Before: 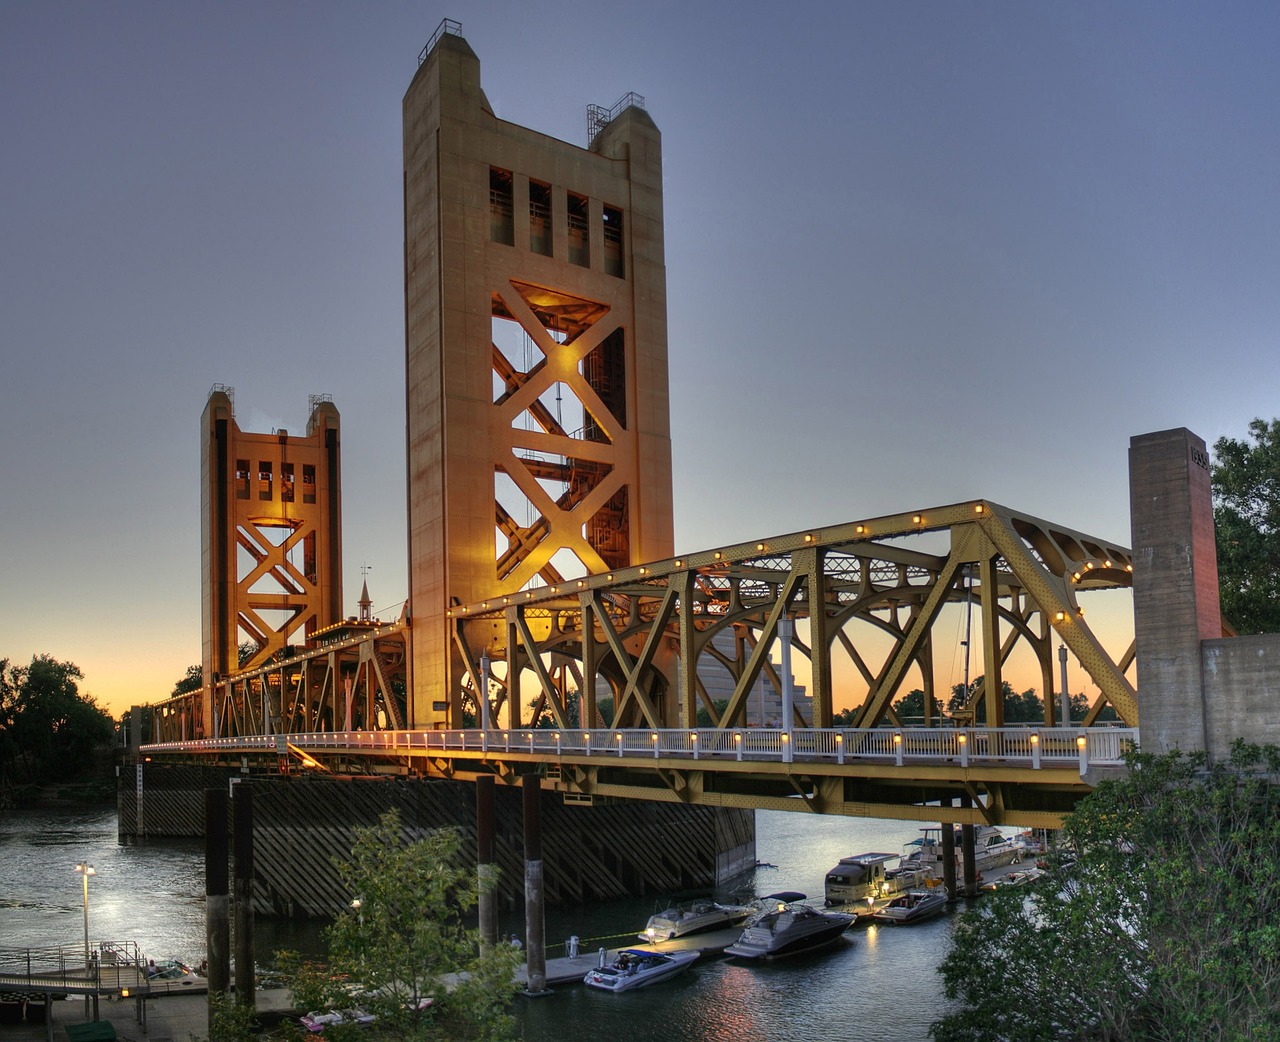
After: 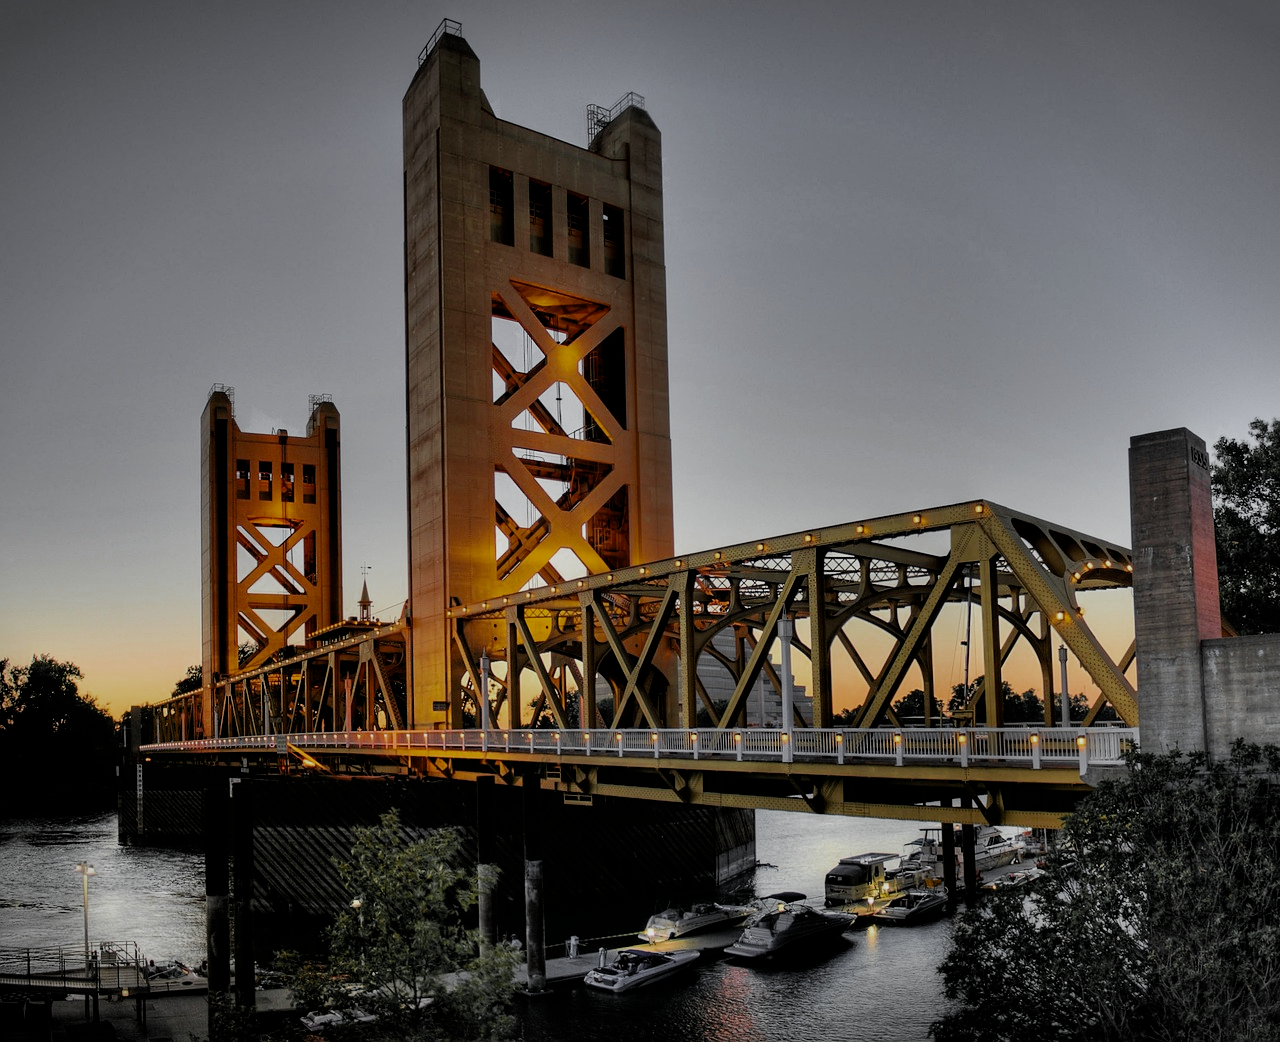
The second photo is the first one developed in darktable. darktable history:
exposure: black level correction 0.005, exposure 0.003 EV, compensate exposure bias true, compensate highlight preservation false
vignetting: fall-off start 99.2%, width/height ratio 1.325, unbound false
color zones: curves: ch0 [(0.004, 0.388) (0.125, 0.392) (0.25, 0.404) (0.375, 0.5) (0.5, 0.5) (0.625, 0.5) (0.75, 0.5) (0.875, 0.5)]; ch1 [(0, 0.5) (0.125, 0.5) (0.25, 0.5) (0.375, 0.124) (0.524, 0.124) (0.645, 0.128) (0.789, 0.132) (0.914, 0.096) (0.998, 0.068)]
filmic rgb: black relative exposure -5.13 EV, white relative exposure 3.98 EV, hardness 2.88, contrast 1.204
